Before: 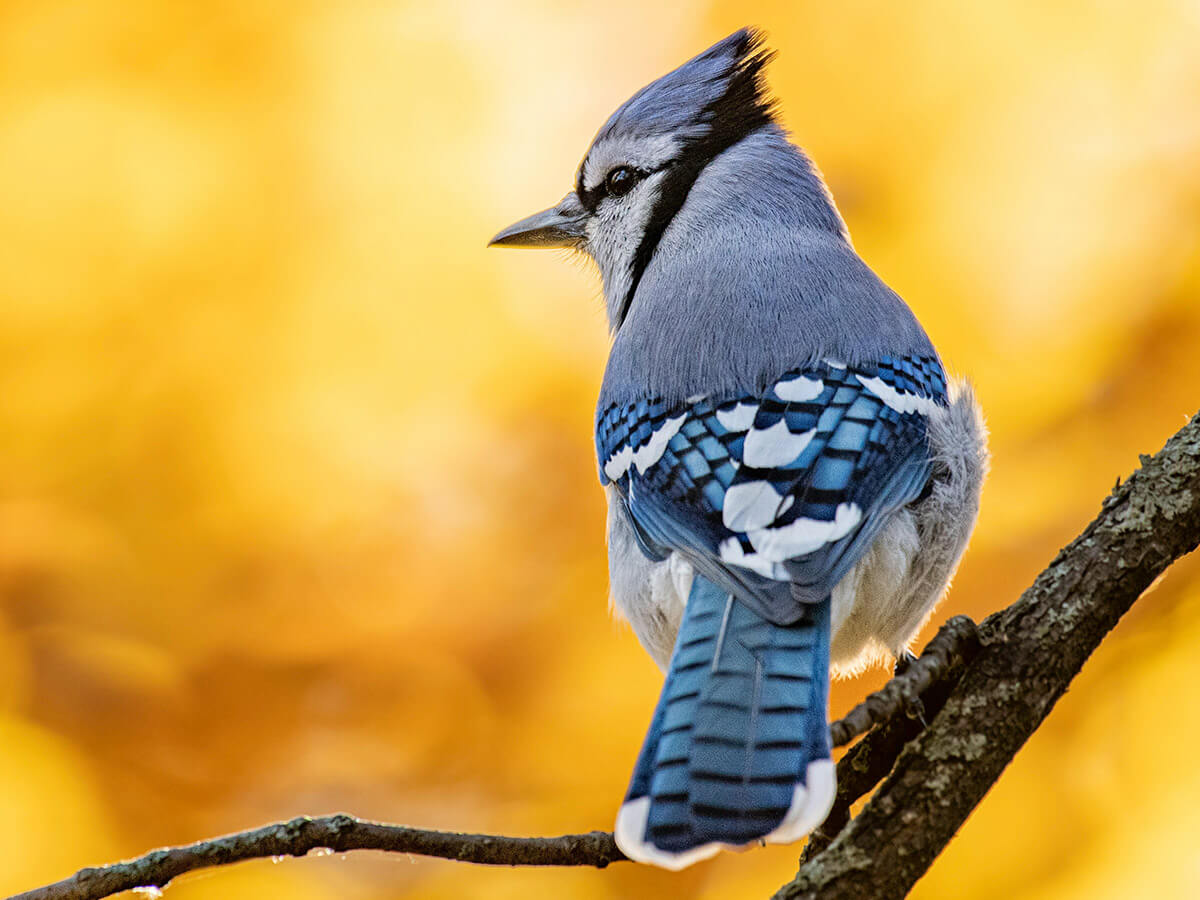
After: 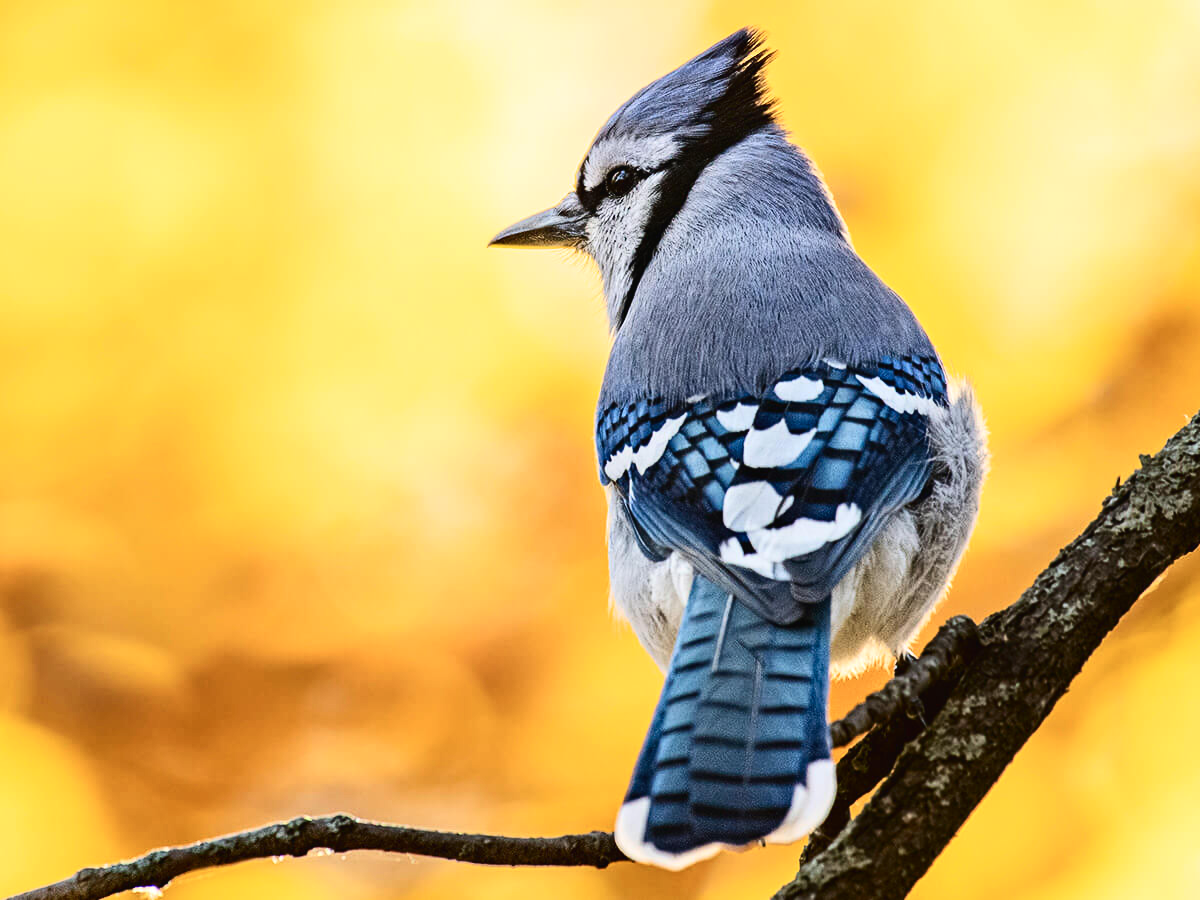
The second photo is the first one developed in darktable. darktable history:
exposure: black level correction -0.005, exposure 0.054 EV, compensate highlight preservation false
tone equalizer: on, module defaults
contrast brightness saturation: contrast 0.28
